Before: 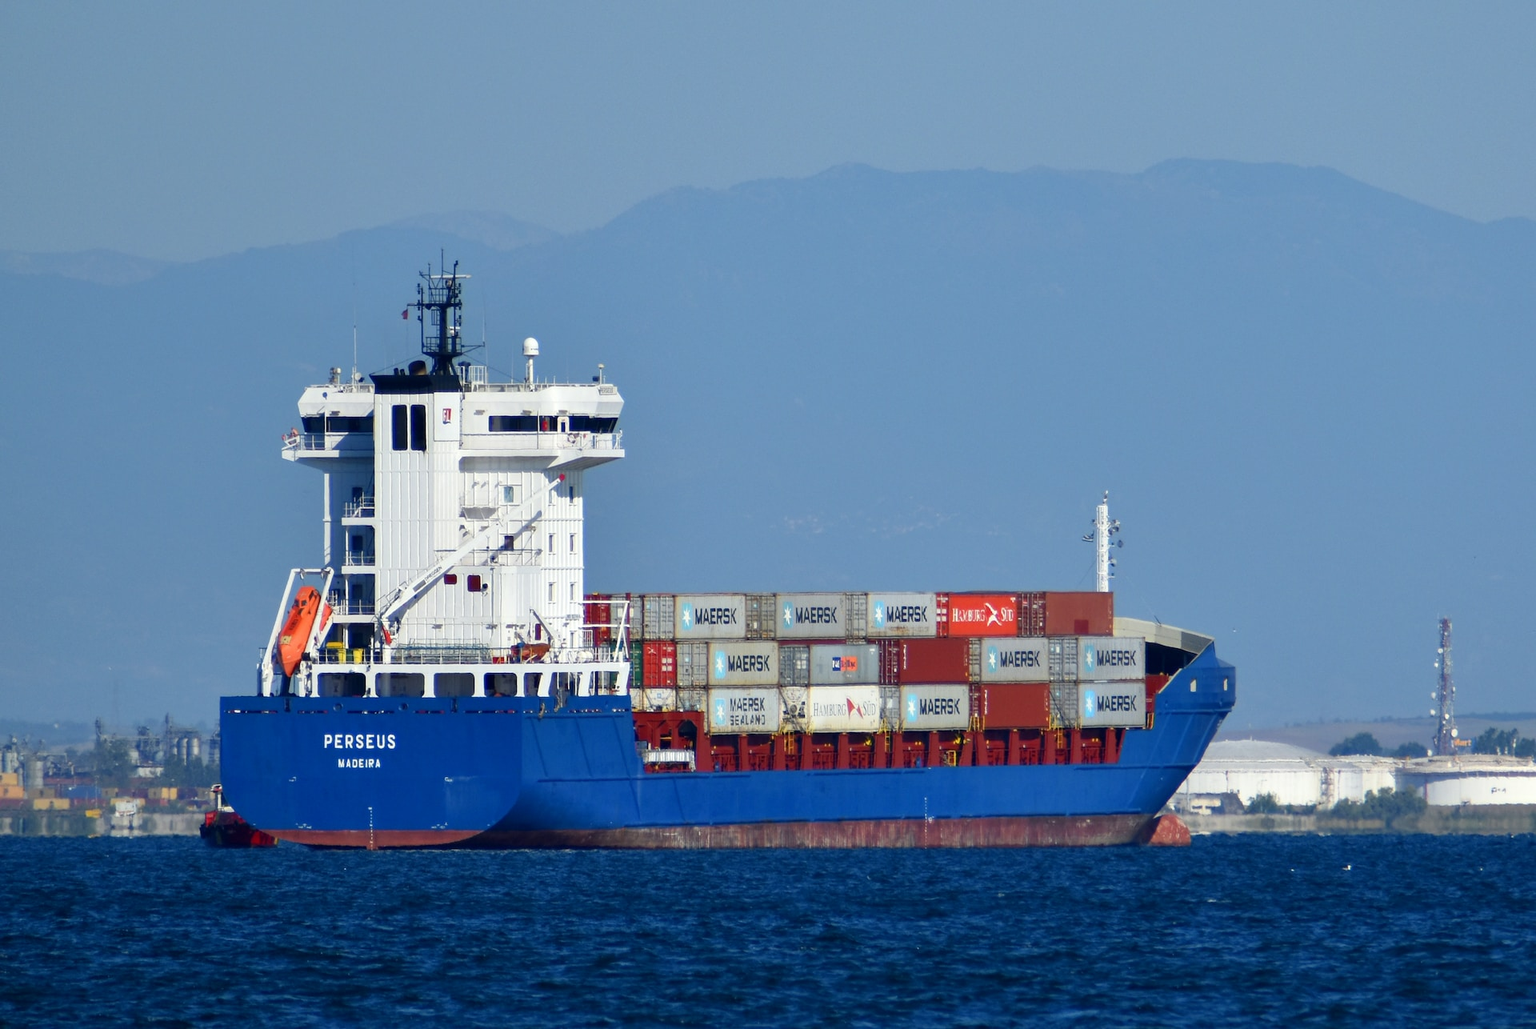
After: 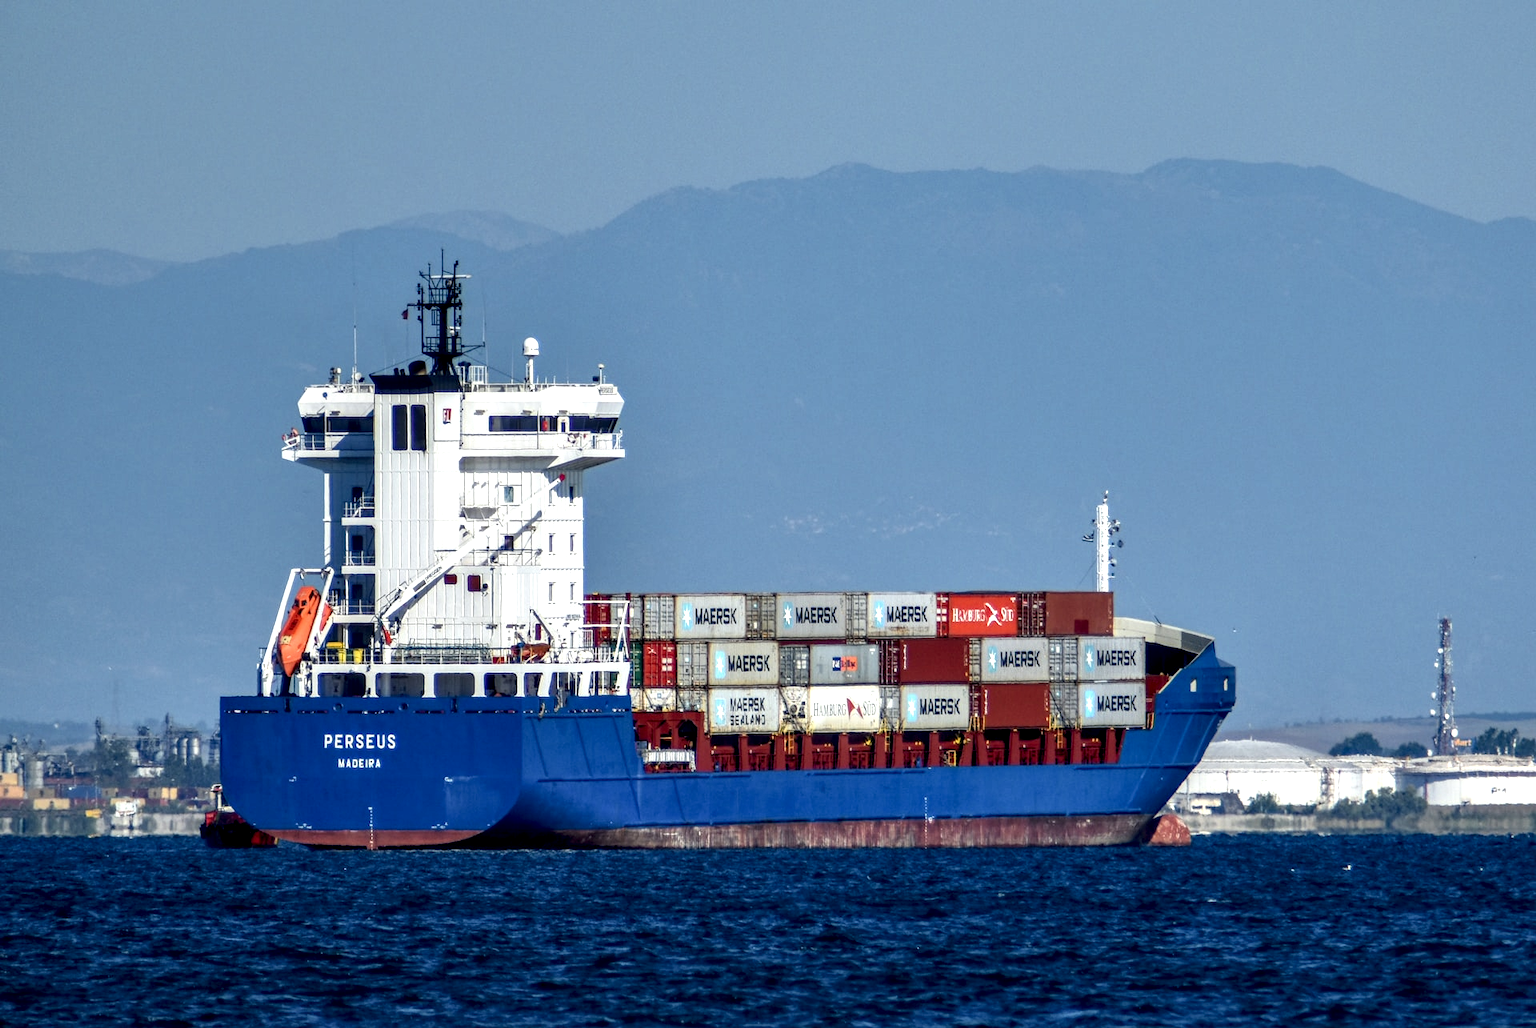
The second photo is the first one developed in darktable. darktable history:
local contrast: highlights 16%, detail 187%
